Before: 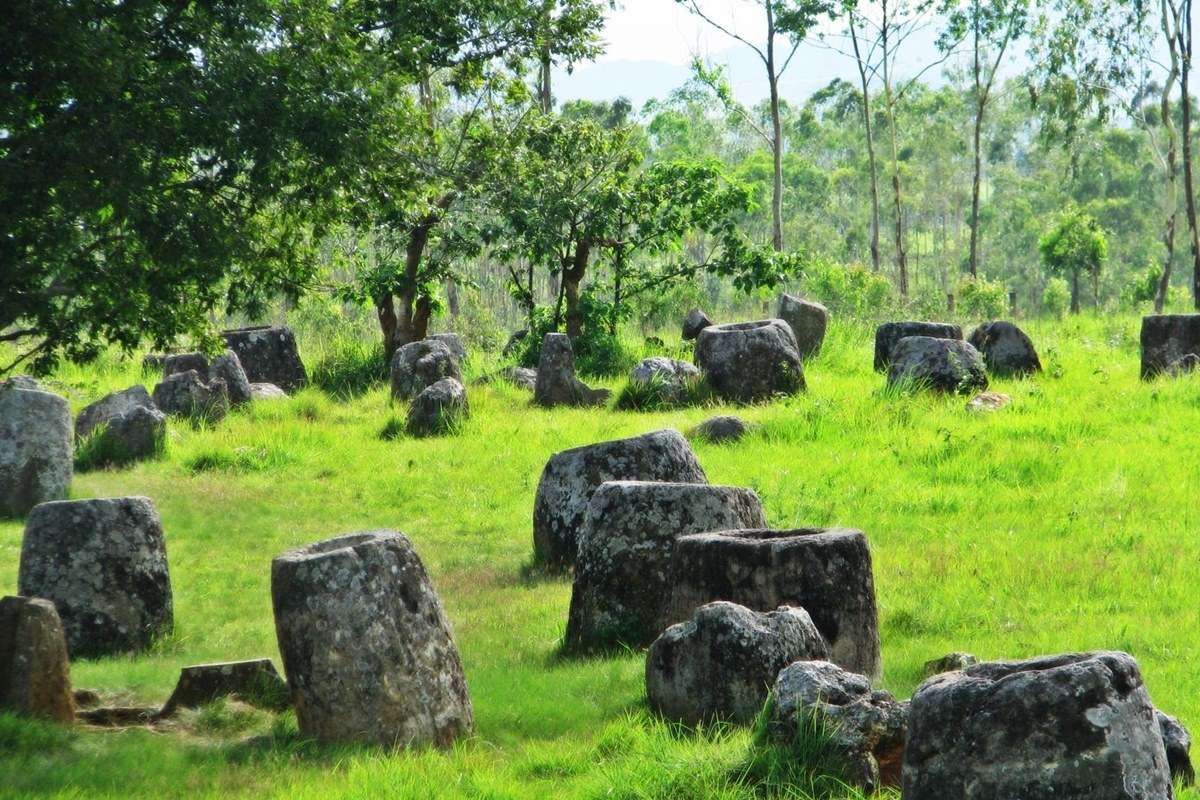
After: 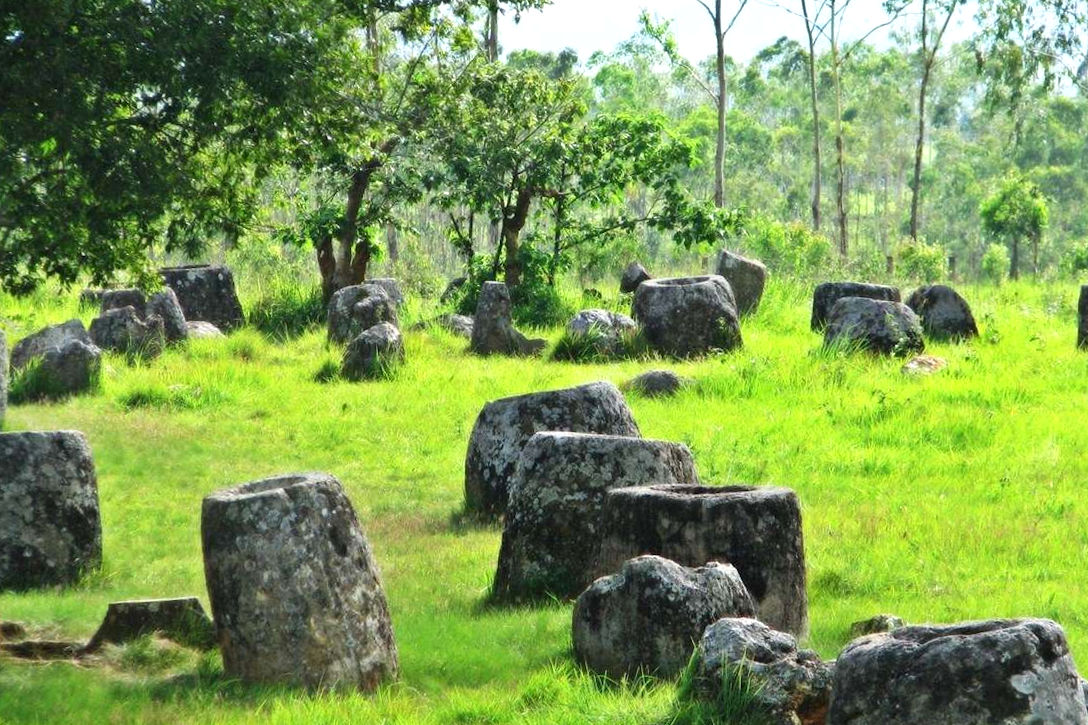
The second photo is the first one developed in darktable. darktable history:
crop and rotate: angle -1.96°, left 3.097%, top 4.154%, right 1.586%, bottom 0.529%
exposure: exposure 0.3 EV, compensate highlight preservation false
